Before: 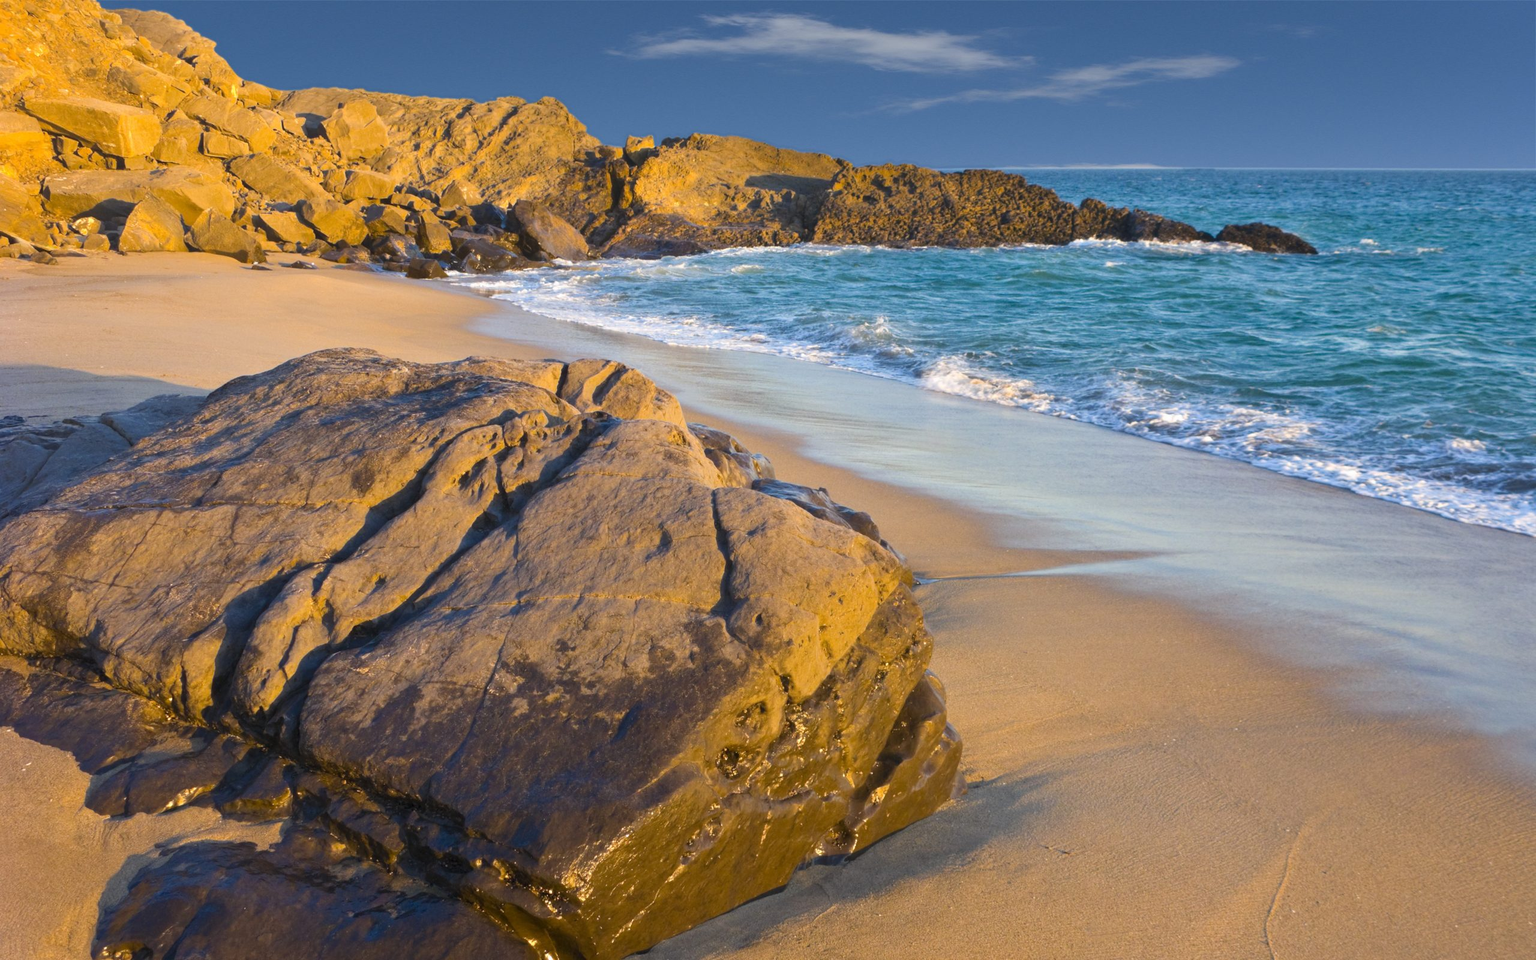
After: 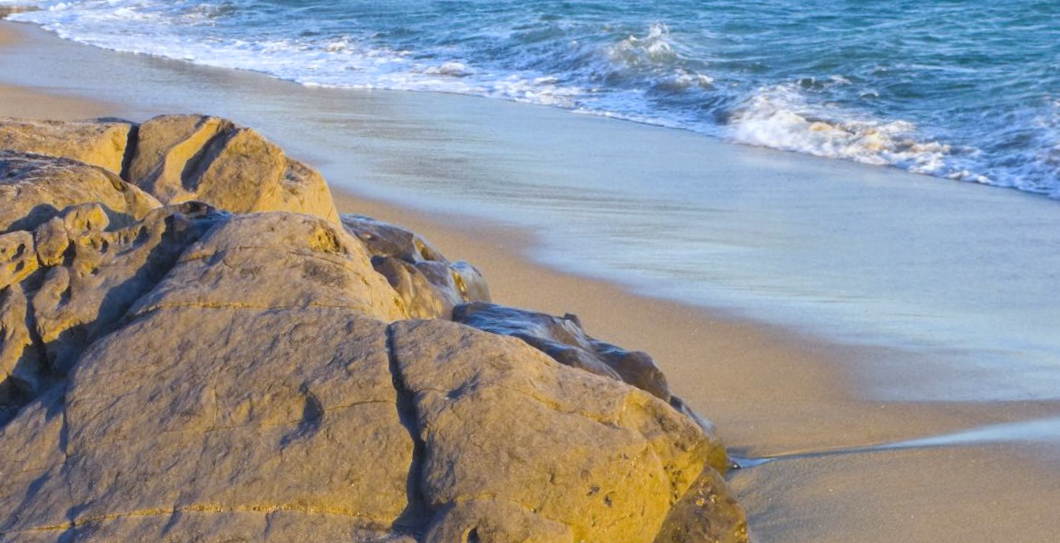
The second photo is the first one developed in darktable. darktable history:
rotate and perspective: rotation -2.29°, automatic cropping off
white balance: red 0.924, blue 1.095
crop: left 31.751%, top 32.172%, right 27.8%, bottom 35.83%
